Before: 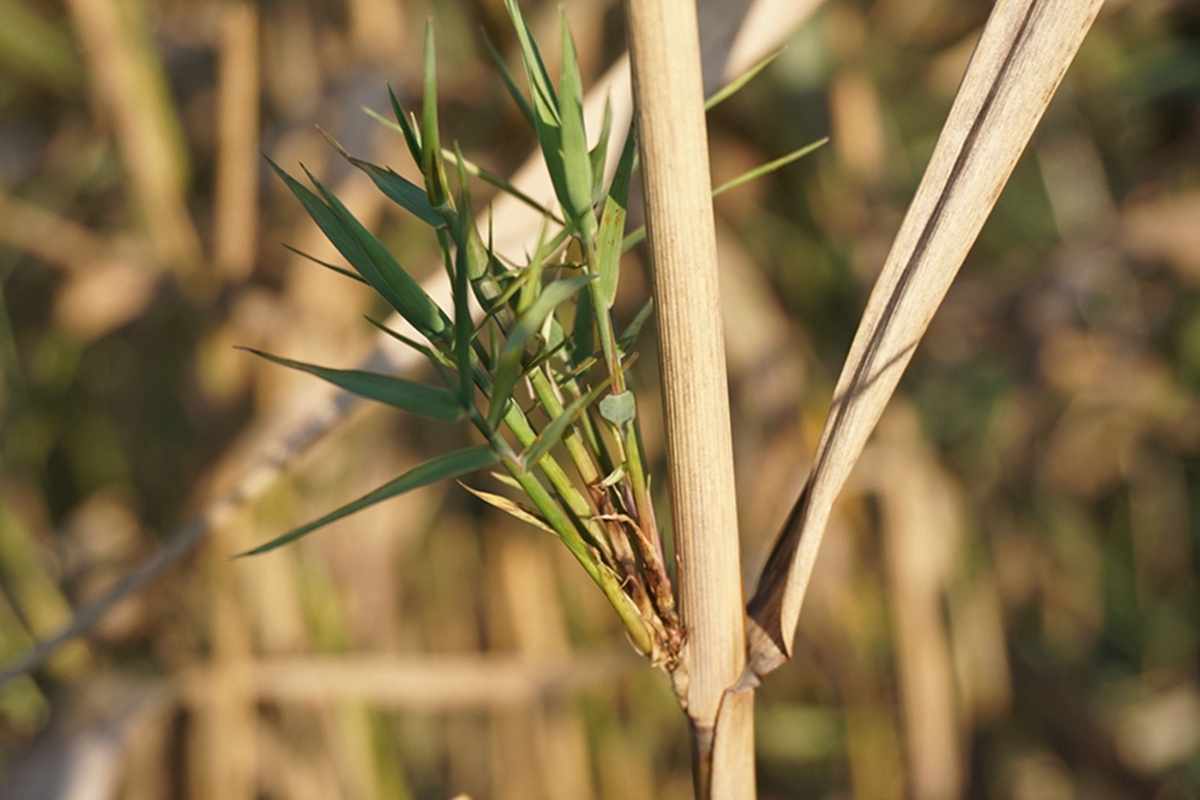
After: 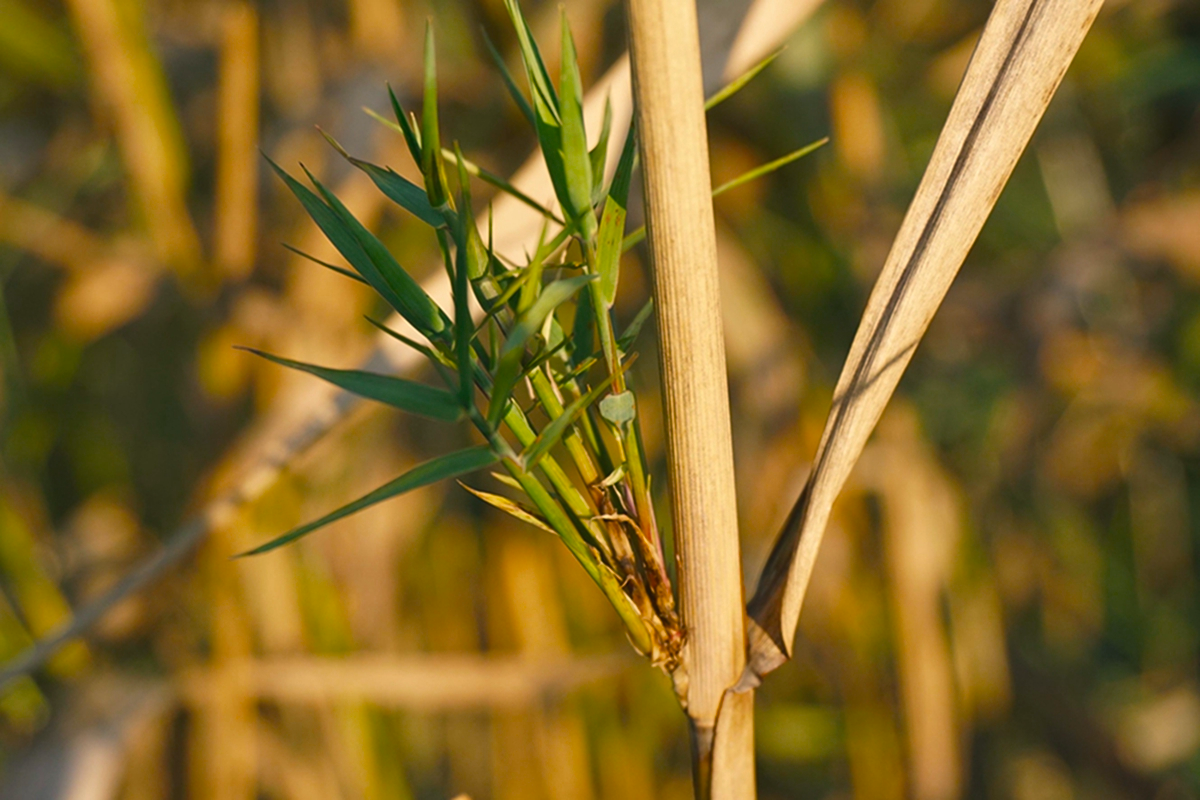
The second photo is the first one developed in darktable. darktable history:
color balance rgb: shadows lift › luminance -7.666%, shadows lift › chroma 2.441%, shadows lift › hue 163.34°, highlights gain › chroma 3.016%, highlights gain › hue 72.83°, global offset › luminance 0.522%, perceptual saturation grading › global saturation 19.335%, global vibrance 16.7%, saturation formula JzAzBz (2021)
